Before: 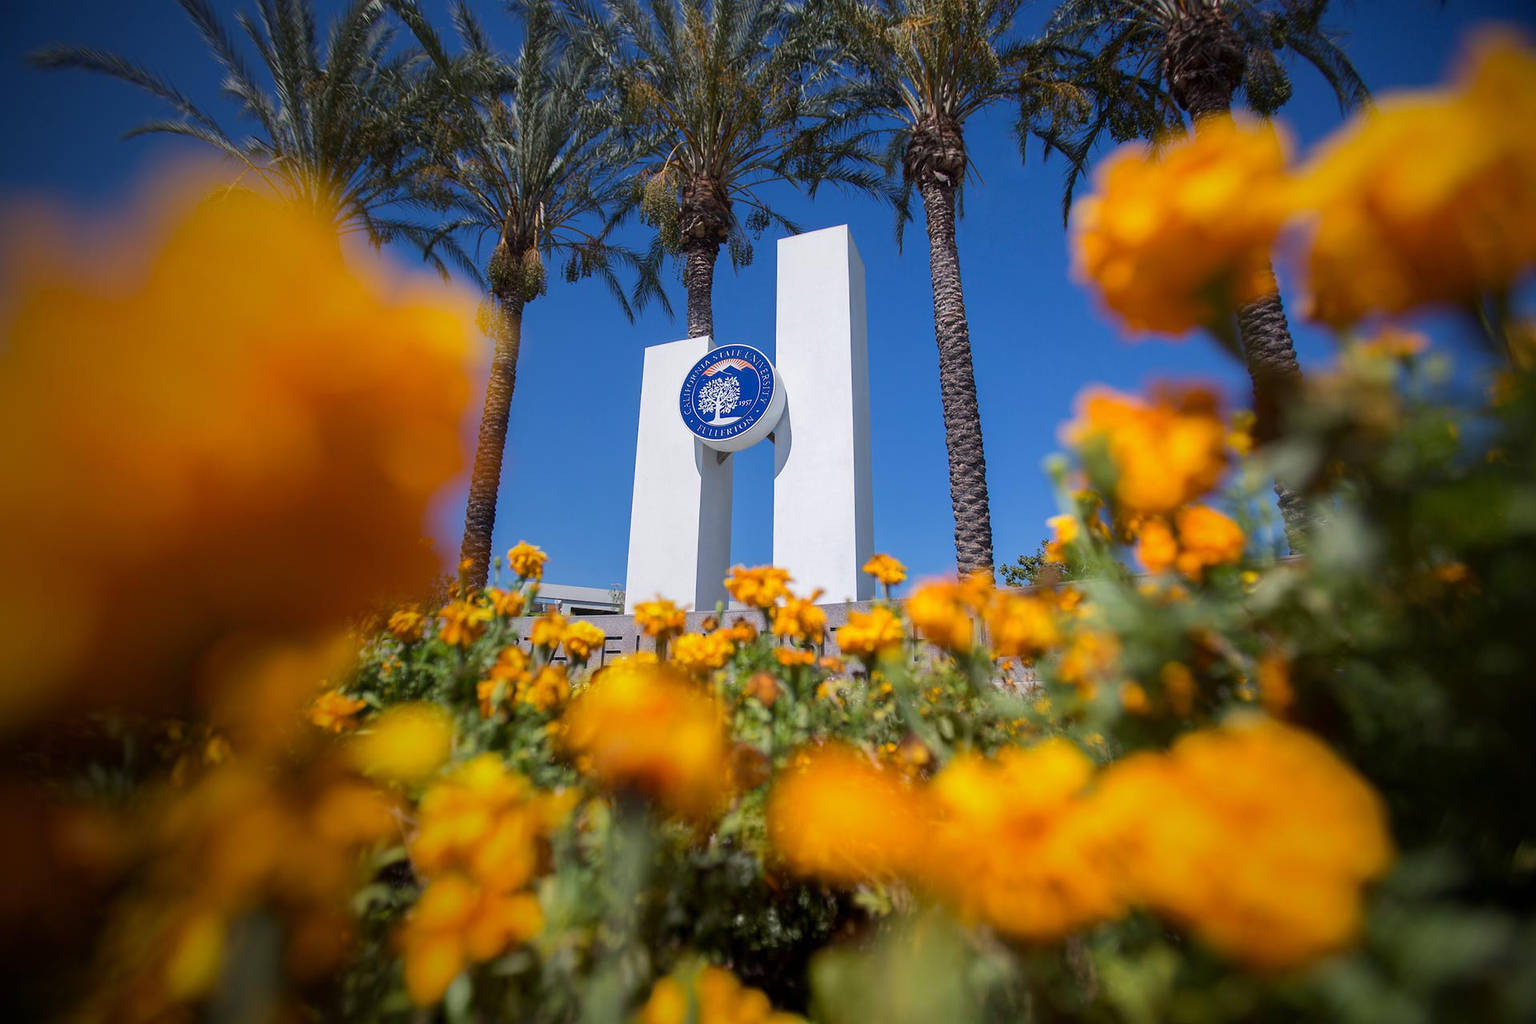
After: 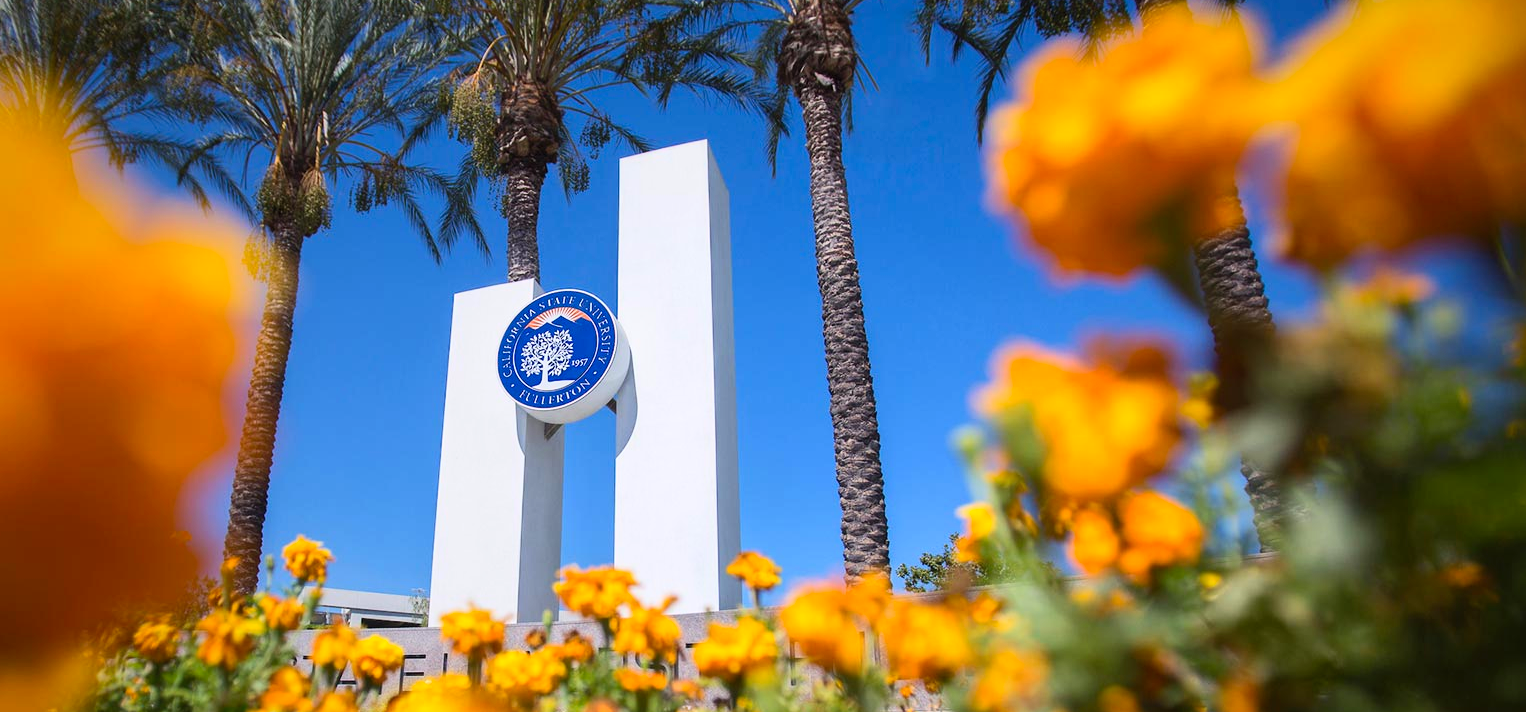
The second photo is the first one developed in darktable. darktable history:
contrast brightness saturation: contrast 0.2, brightness 0.16, saturation 0.22
crop: left 18.38%, top 11.092%, right 2.134%, bottom 33.217%
